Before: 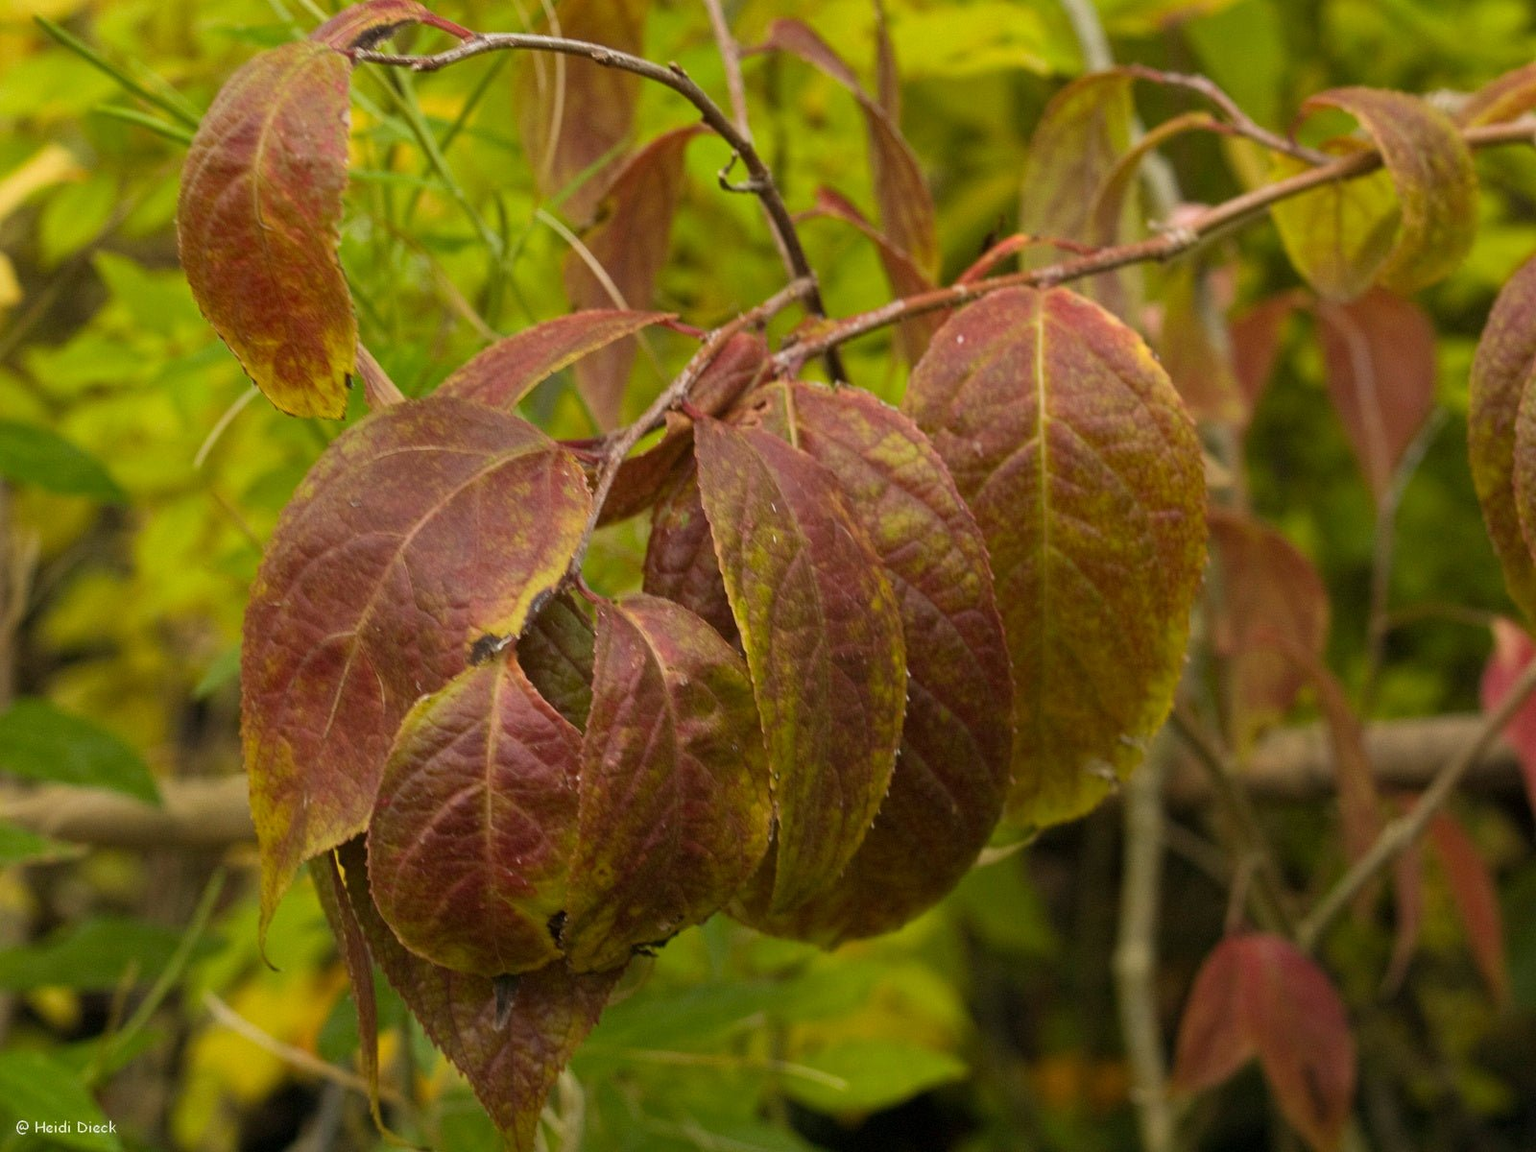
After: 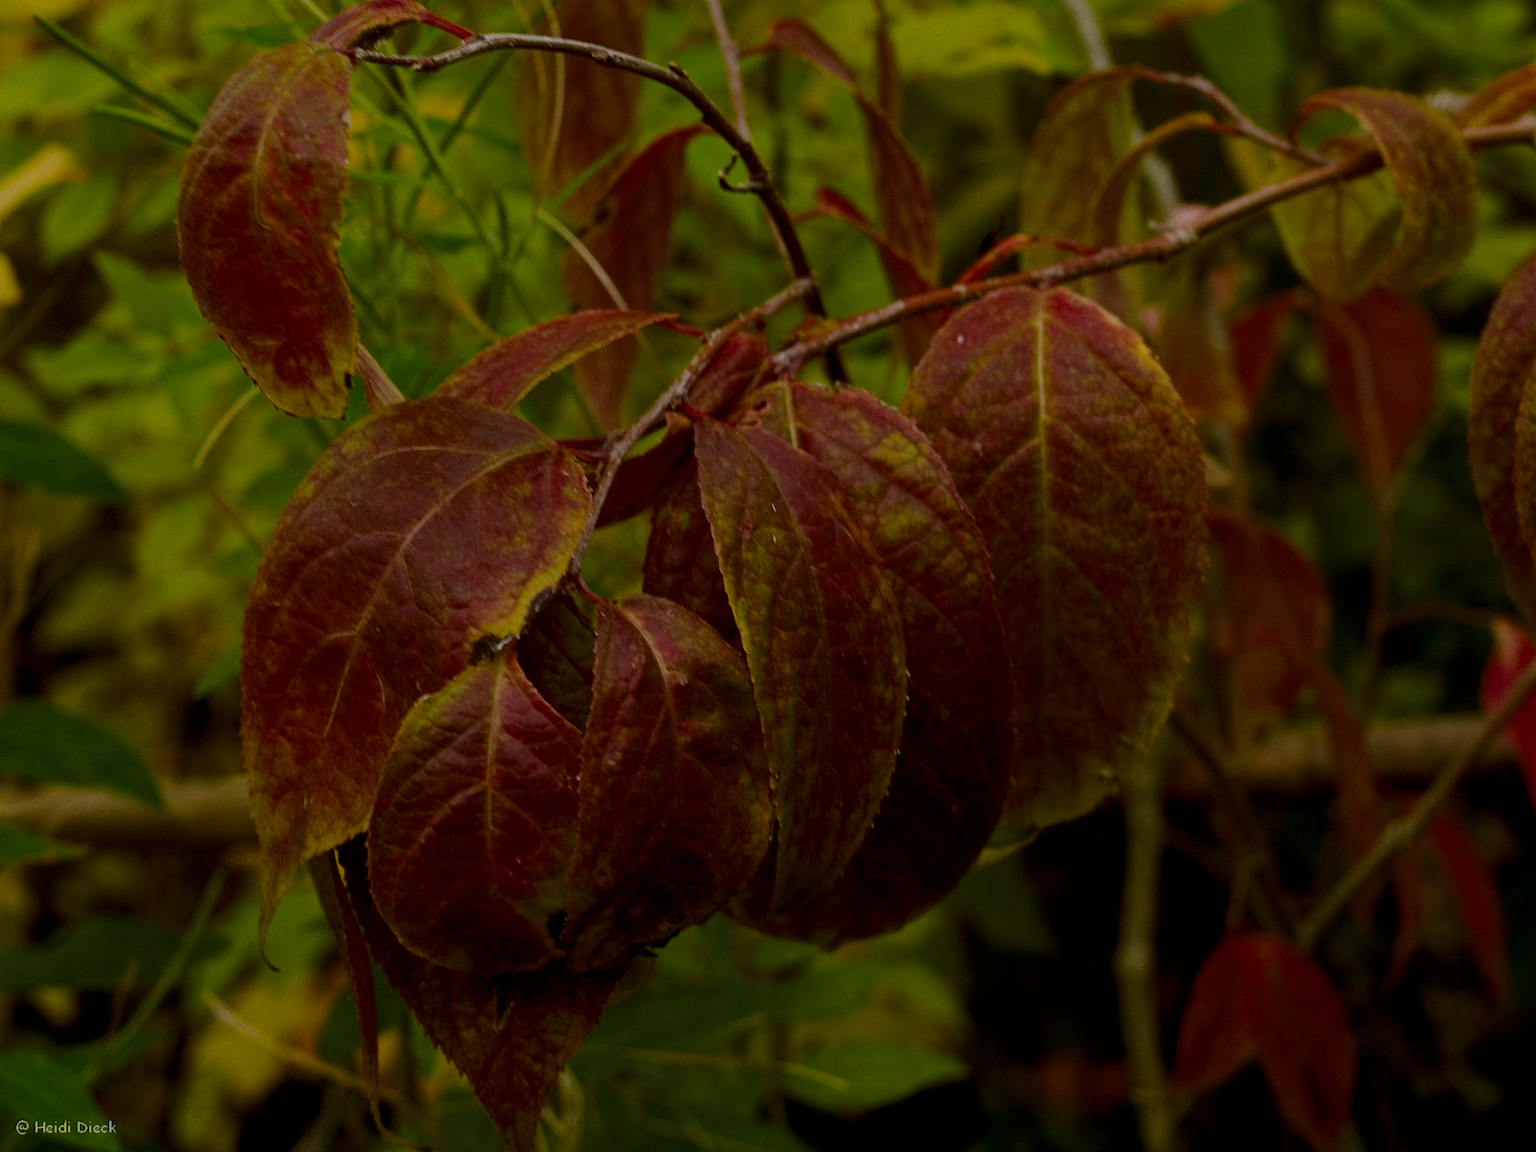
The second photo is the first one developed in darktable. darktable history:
filmic rgb: black relative exposure -4.88 EV, hardness 2.82
contrast brightness saturation: brightness -0.52
